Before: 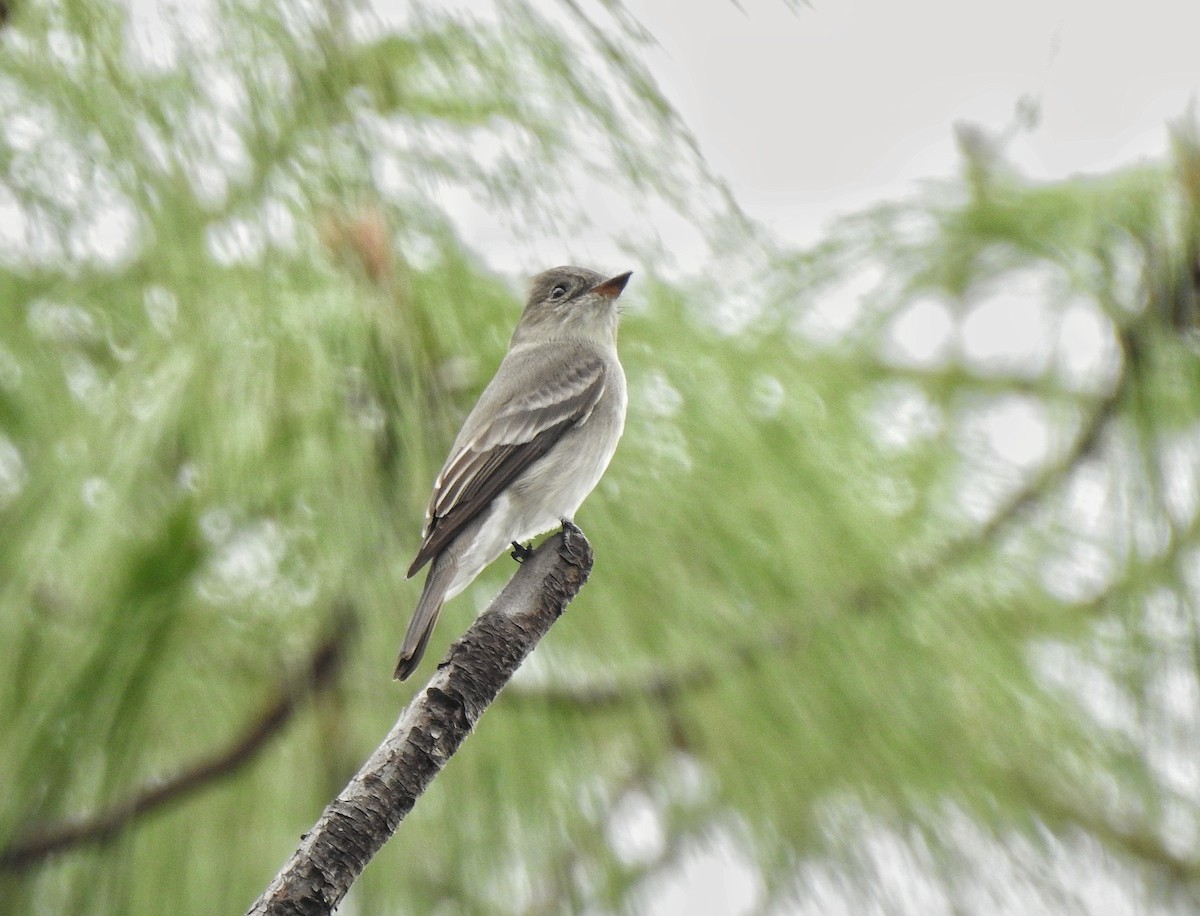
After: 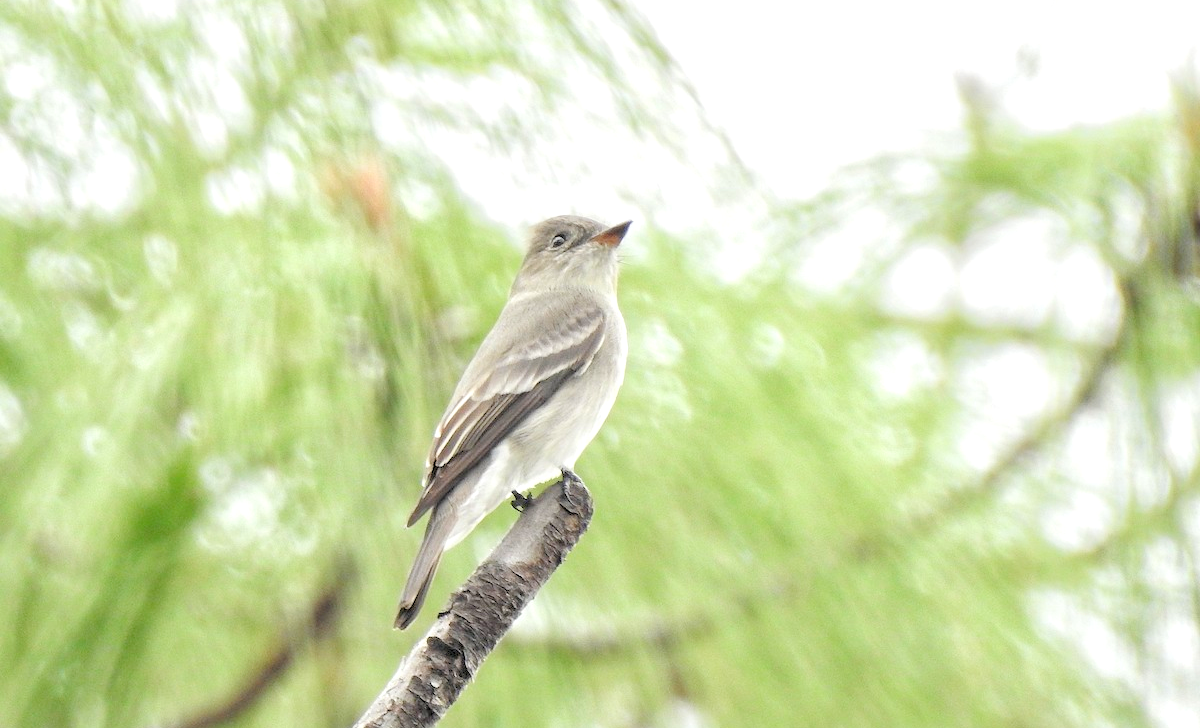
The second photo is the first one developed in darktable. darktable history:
exposure: black level correction 0.001, exposure 0.499 EV, compensate highlight preservation false
crop and rotate: top 5.65%, bottom 14.835%
levels: levels [0.093, 0.434, 0.988]
